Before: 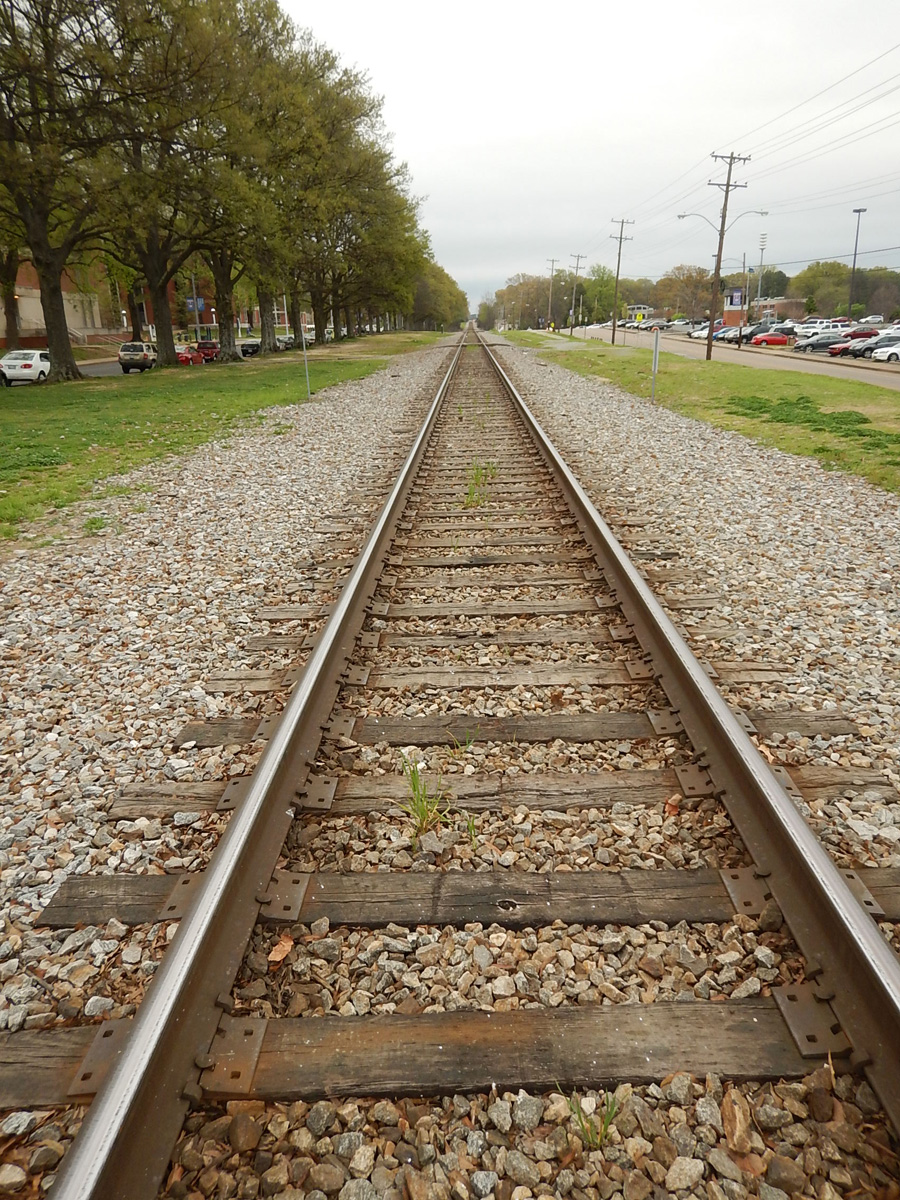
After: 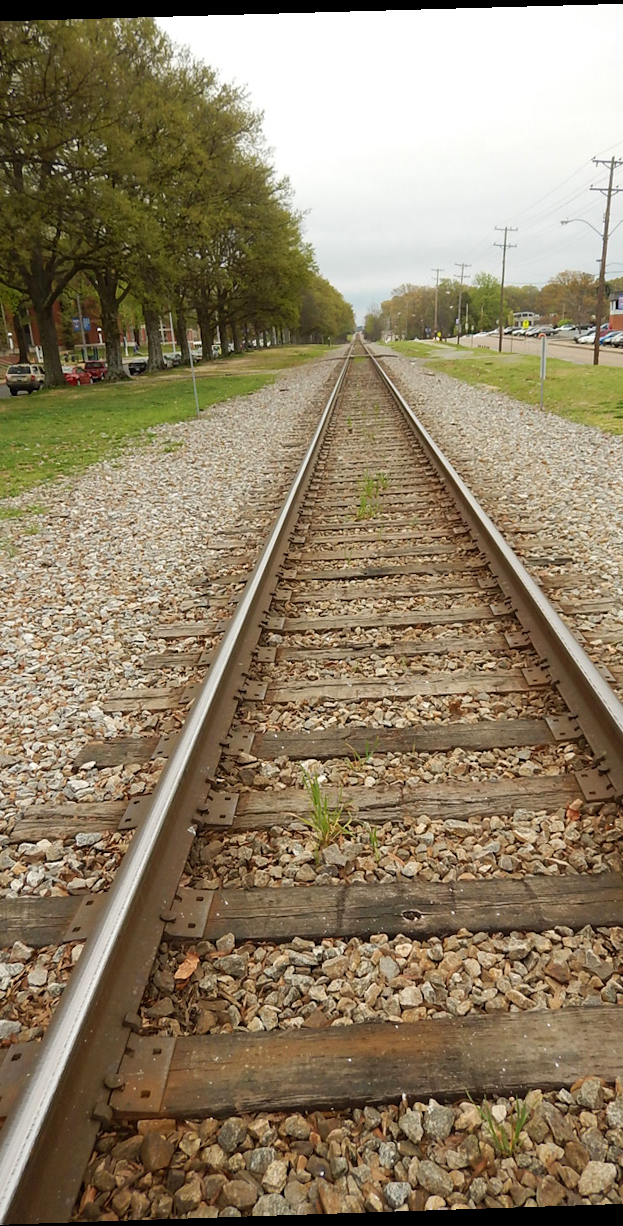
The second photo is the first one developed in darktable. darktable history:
crop and rotate: left 13.342%, right 19.991%
rotate and perspective: rotation -1.77°, lens shift (horizontal) 0.004, automatic cropping off
tone equalizer: on, module defaults
velvia: strength 17%
